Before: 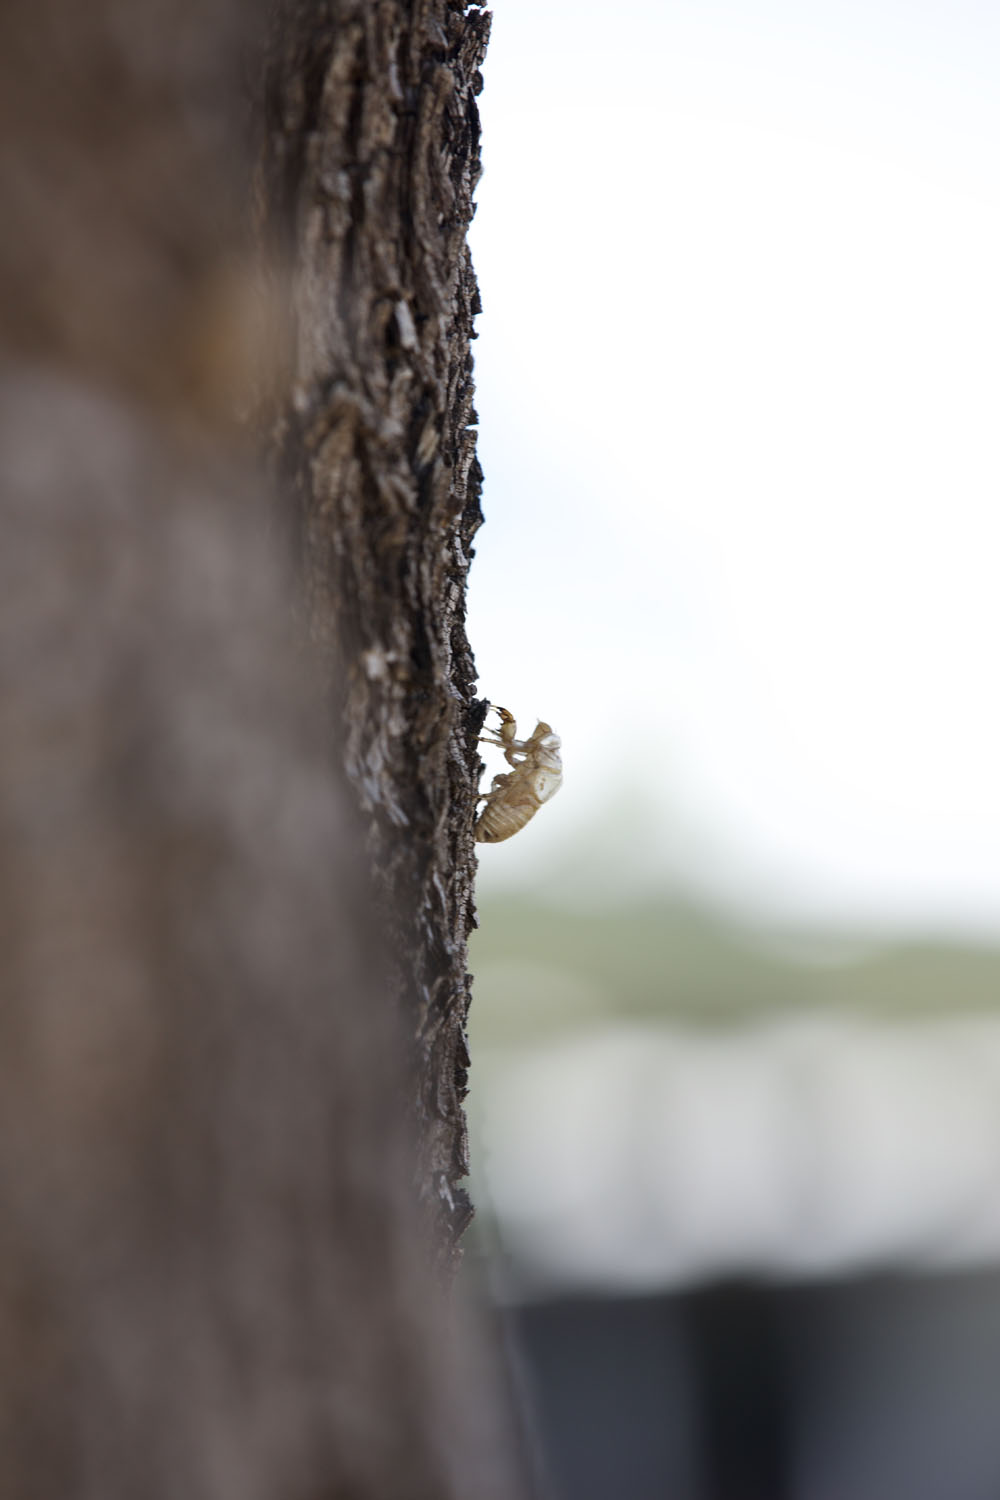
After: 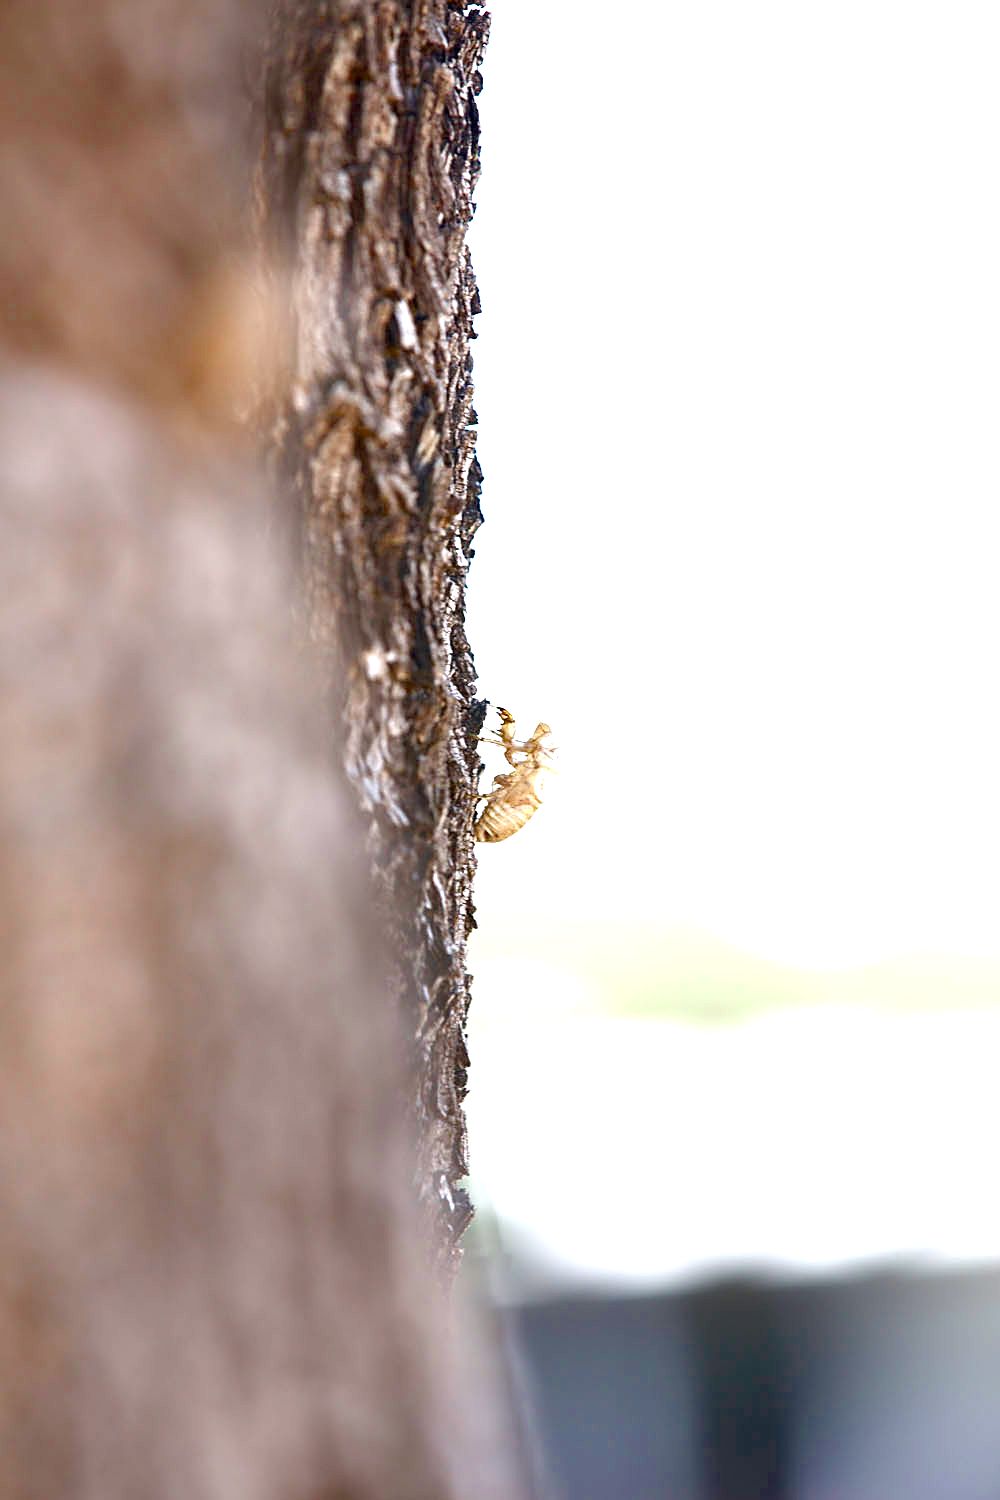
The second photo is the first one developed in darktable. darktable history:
exposure: black level correction 0, exposure 1.75 EV, compensate highlight preservation false
color balance rgb: shadows lift › chroma 0.922%, shadows lift › hue 115.31°, perceptual saturation grading › global saturation 20%, perceptual saturation grading › highlights -25.586%, perceptual saturation grading › shadows 49.86%, saturation formula JzAzBz (2021)
sharpen: on, module defaults
